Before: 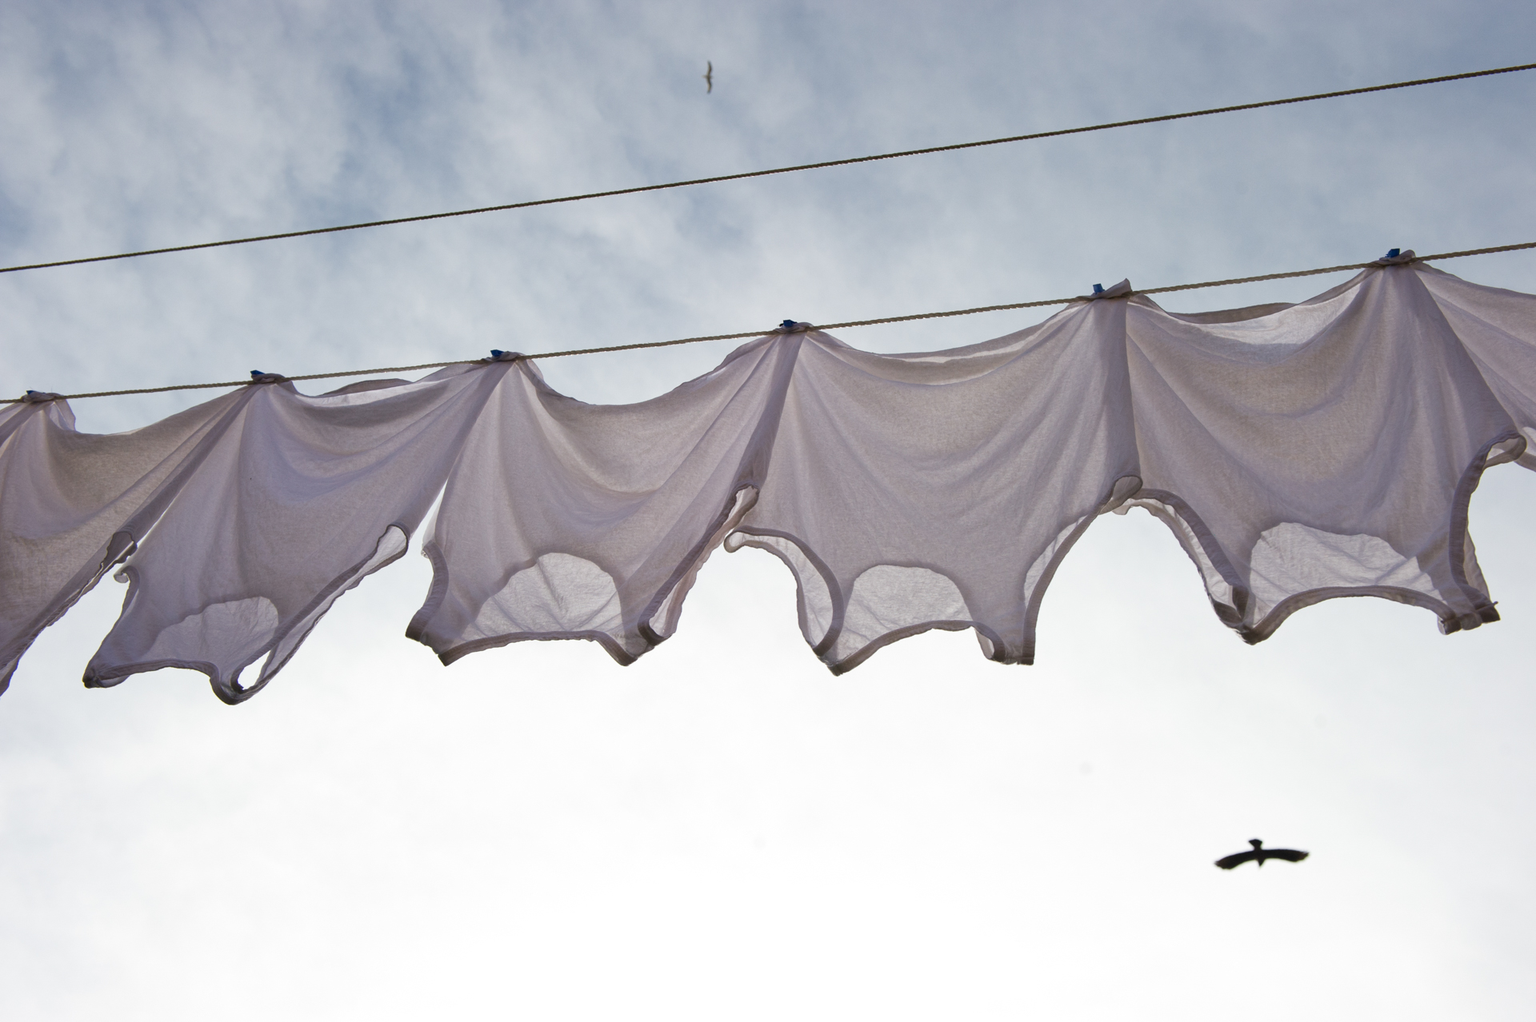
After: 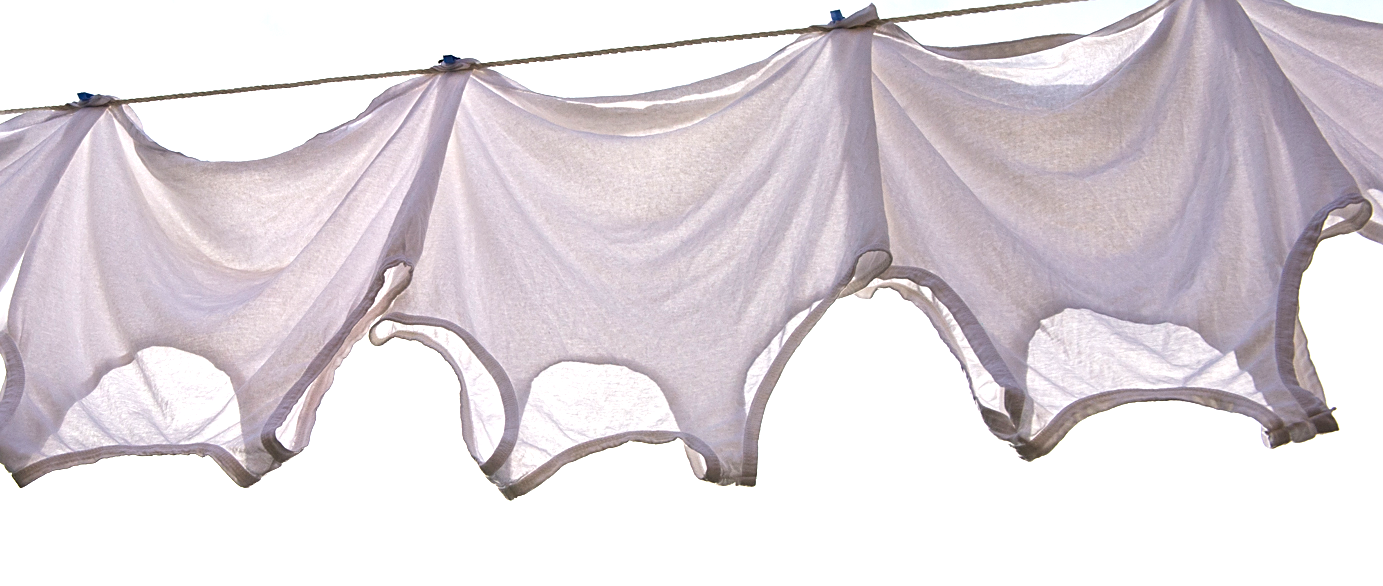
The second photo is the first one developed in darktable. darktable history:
crop and rotate: left 27.938%, top 27.046%, bottom 27.046%
exposure: black level correction -0.002, exposure 1.115 EV, compensate highlight preservation false
sharpen: on, module defaults
